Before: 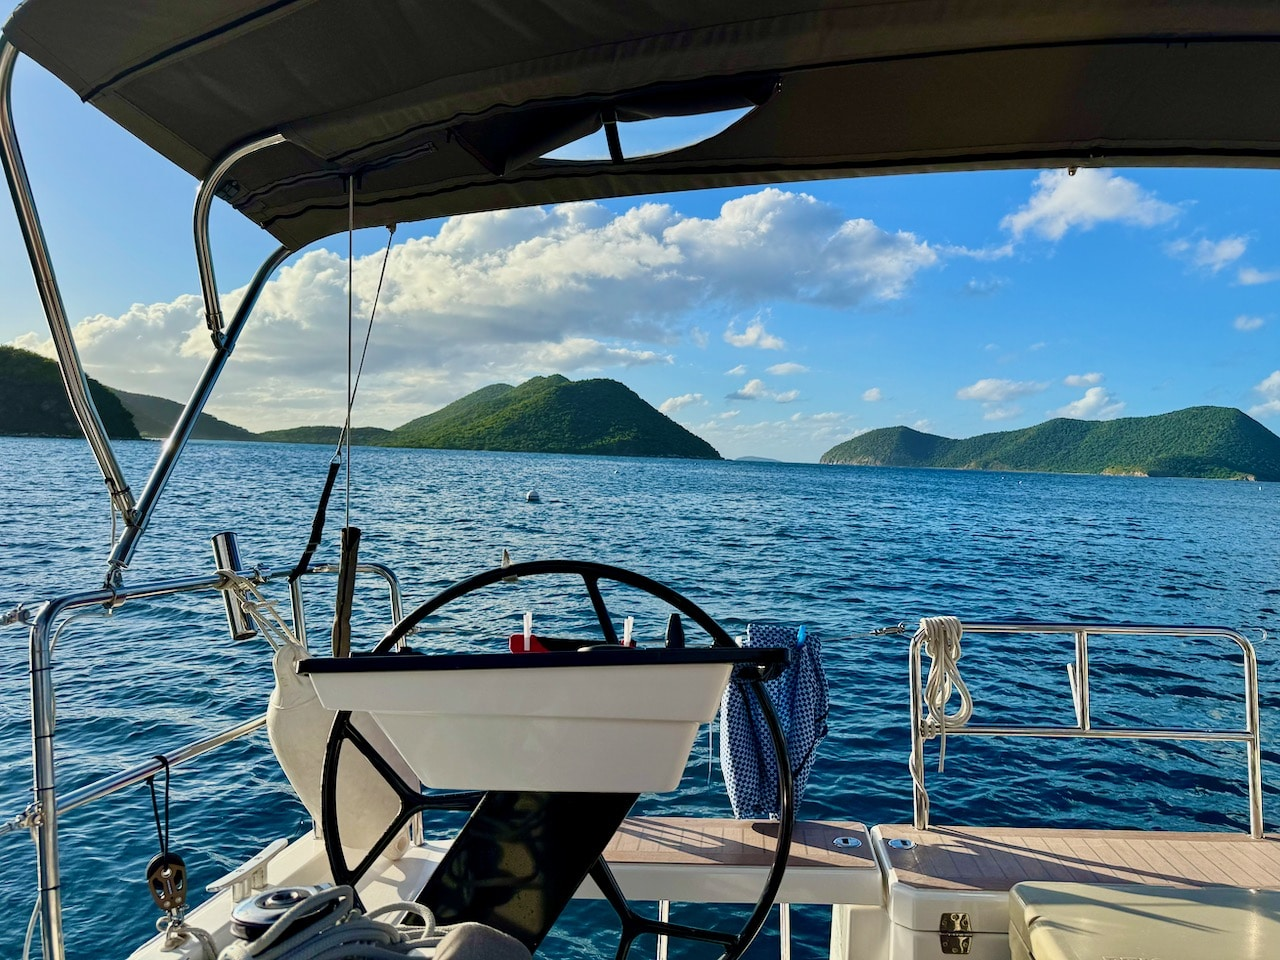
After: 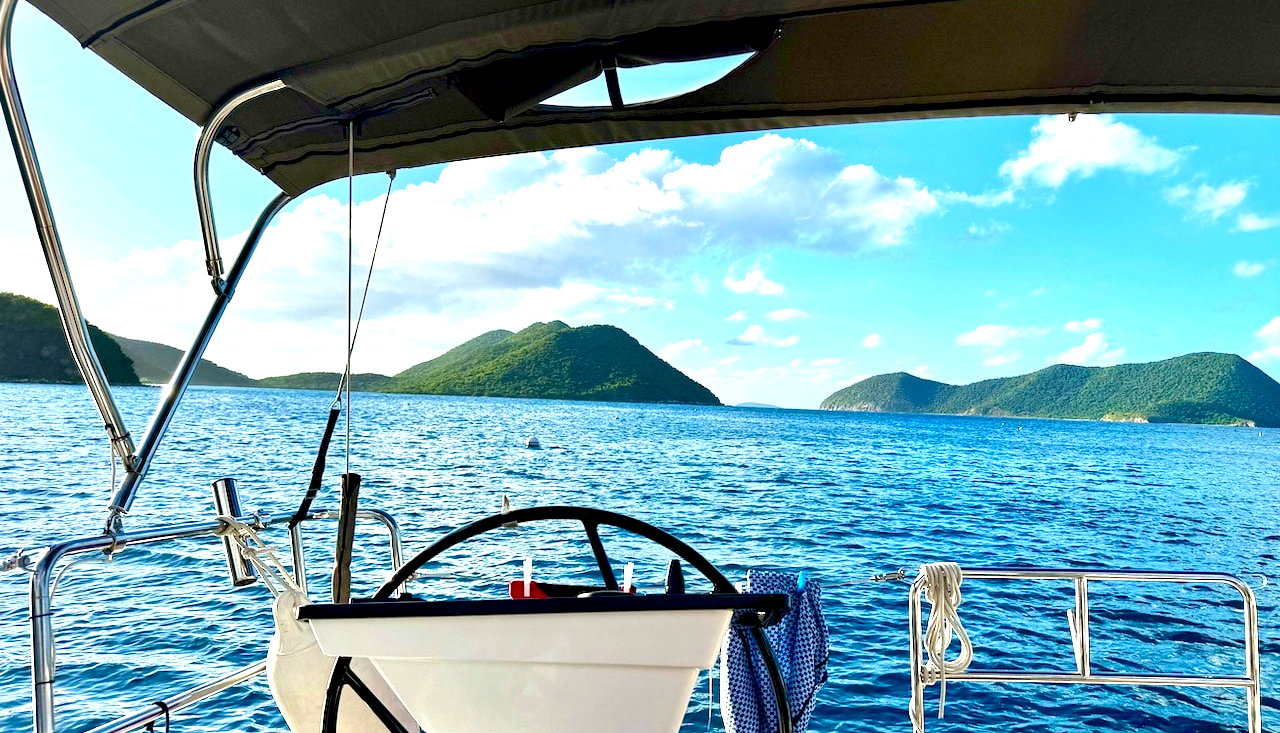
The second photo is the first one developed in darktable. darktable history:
crop: top 5.713%, bottom 17.888%
exposure: black level correction 0, exposure 1.2 EV, compensate exposure bias true, compensate highlight preservation false
